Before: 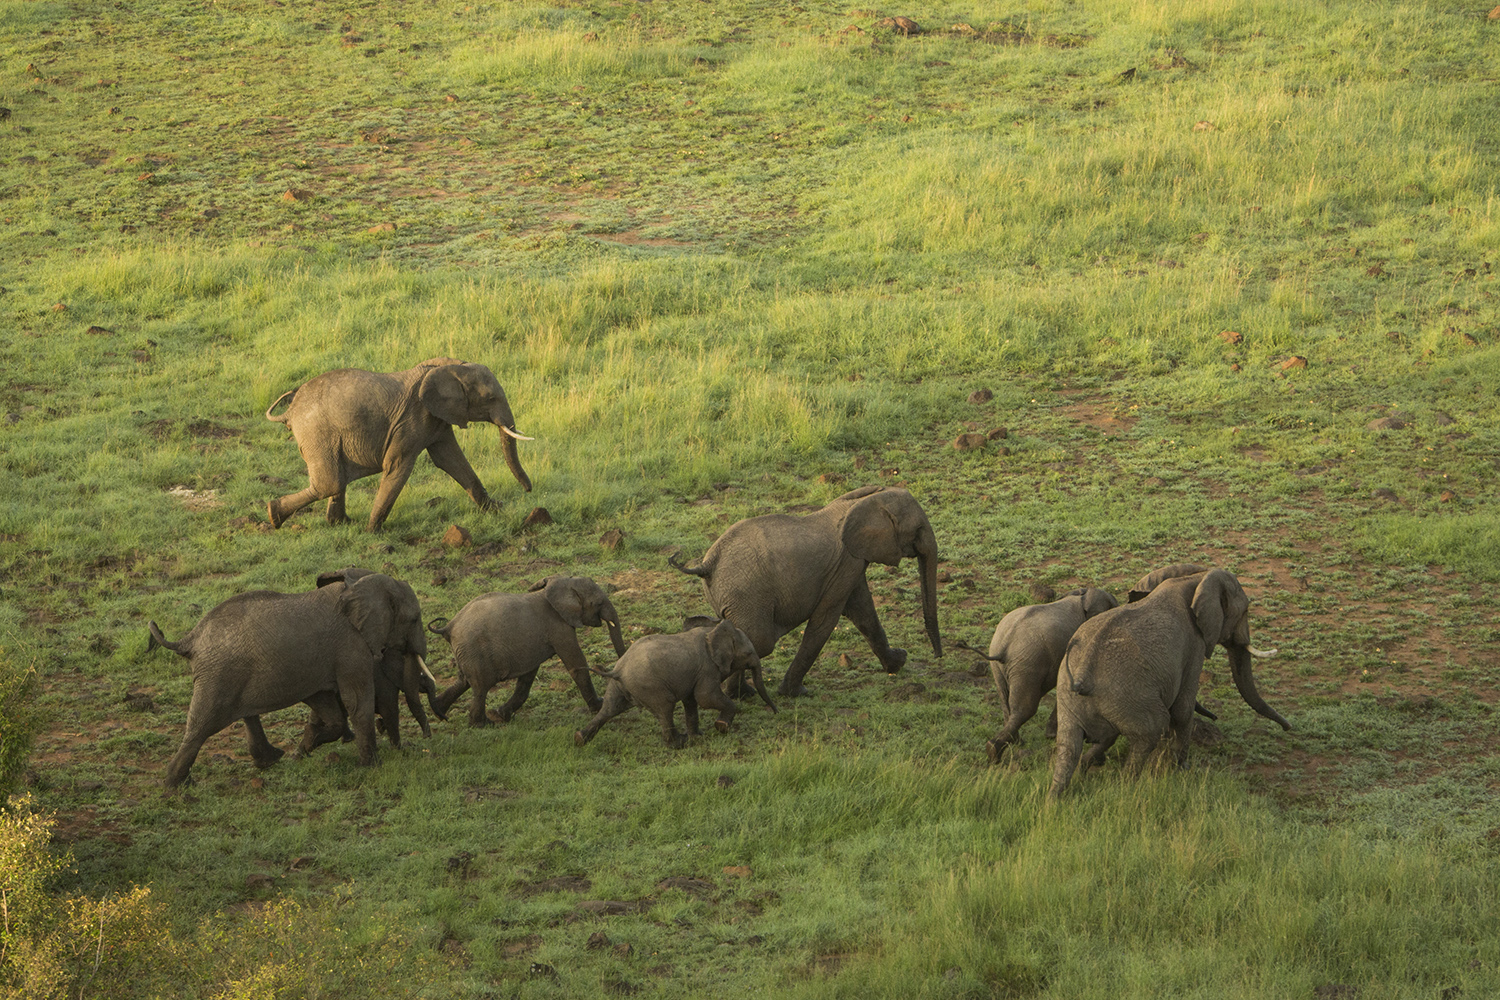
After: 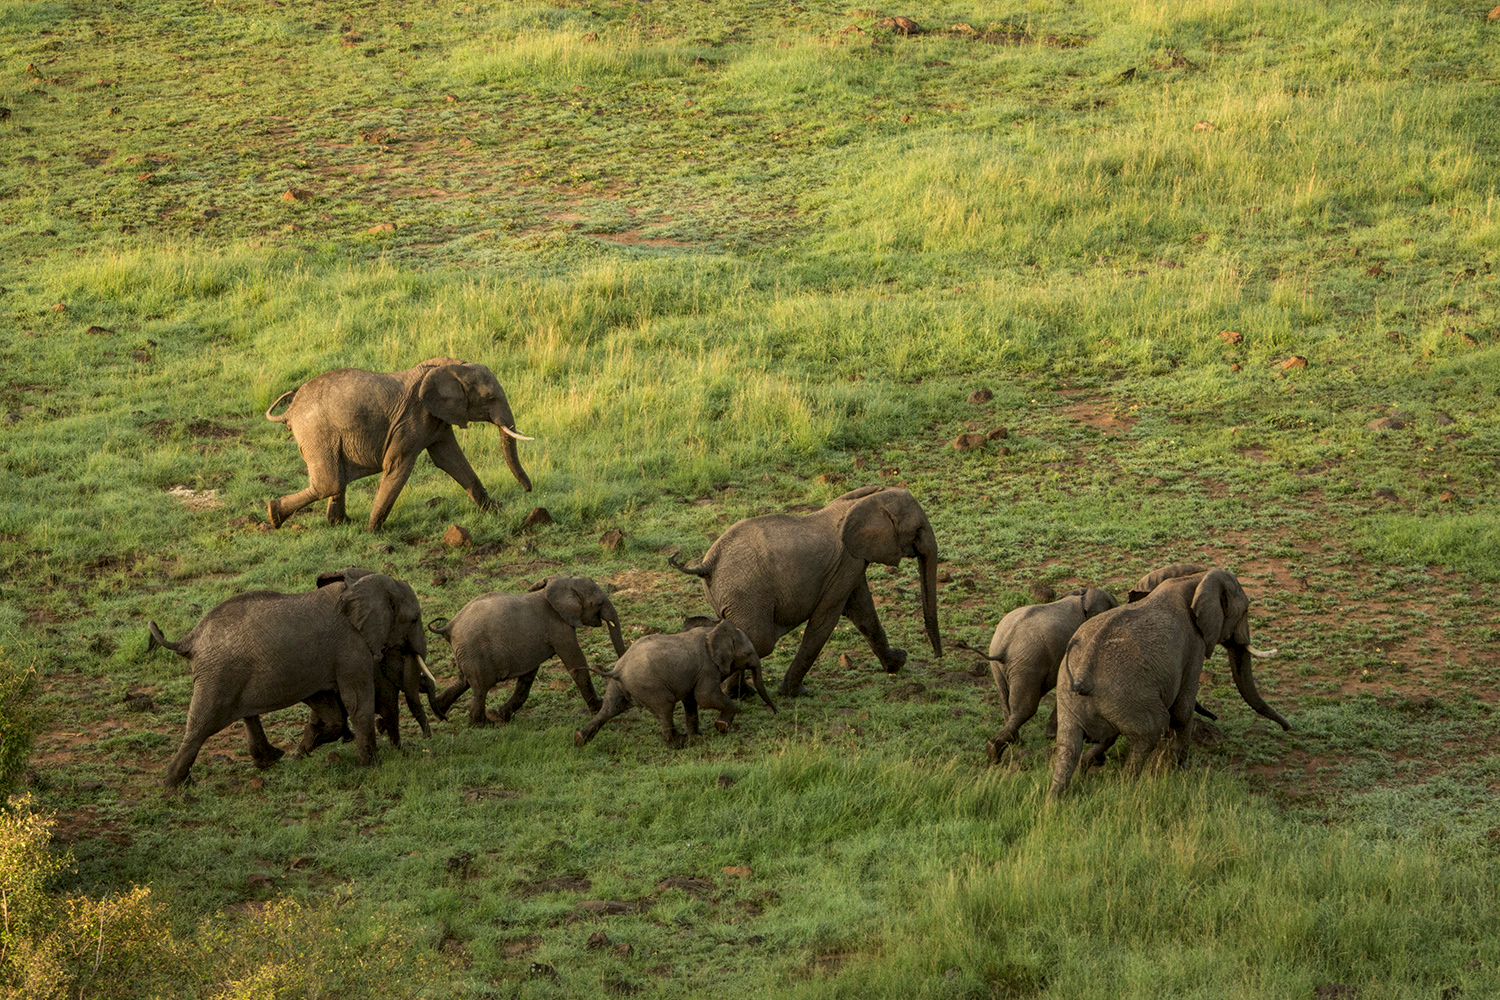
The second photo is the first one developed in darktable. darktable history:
local contrast: highlights 40%, shadows 60%, detail 136%, midtone range 0.514
exposure: exposure -0.157 EV, compensate highlight preservation false
